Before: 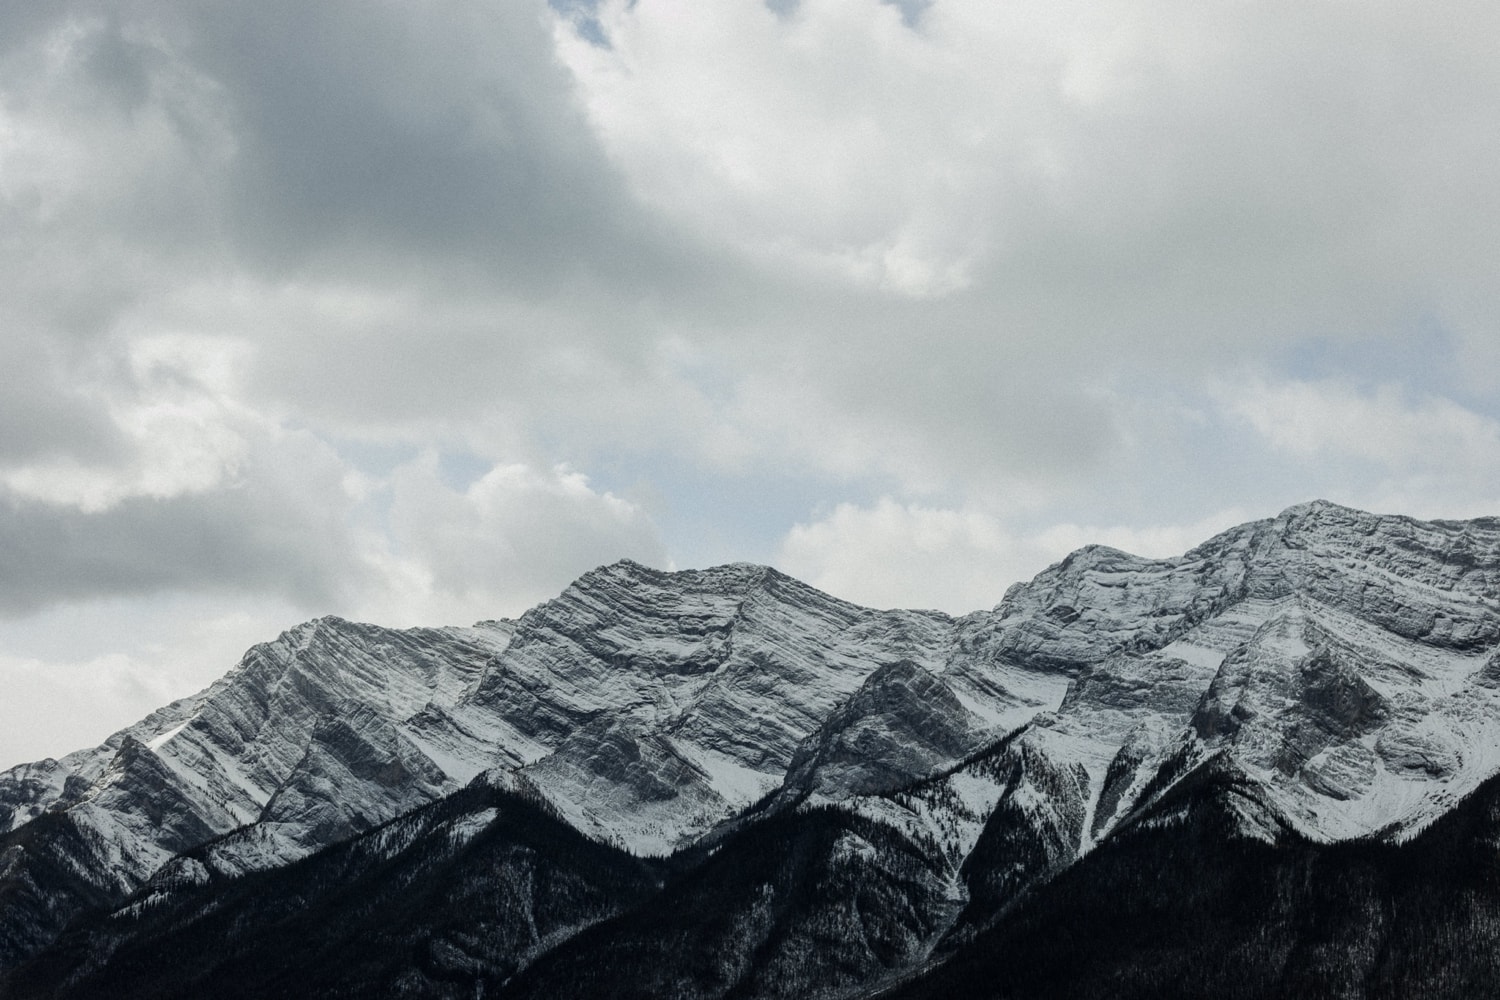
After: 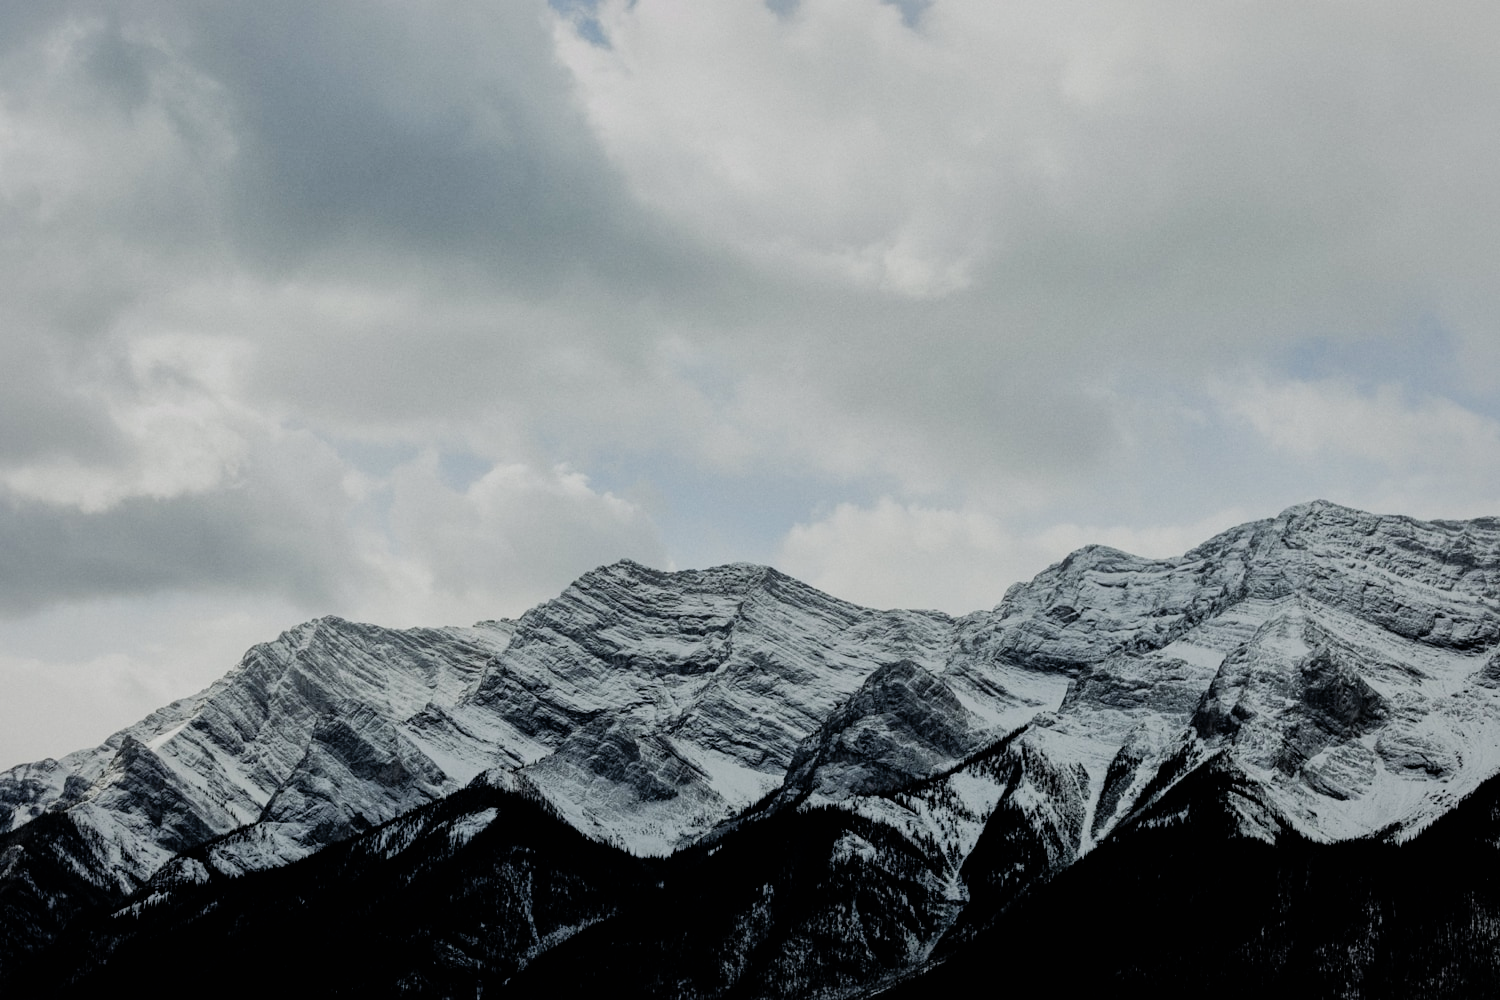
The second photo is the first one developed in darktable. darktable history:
contrast brightness saturation: saturation 0.184
filmic rgb: black relative exposure -5.12 EV, white relative exposure 3.98 EV, hardness 2.9, contrast 1.296, highlights saturation mix -30.01%
shadows and highlights: on, module defaults
